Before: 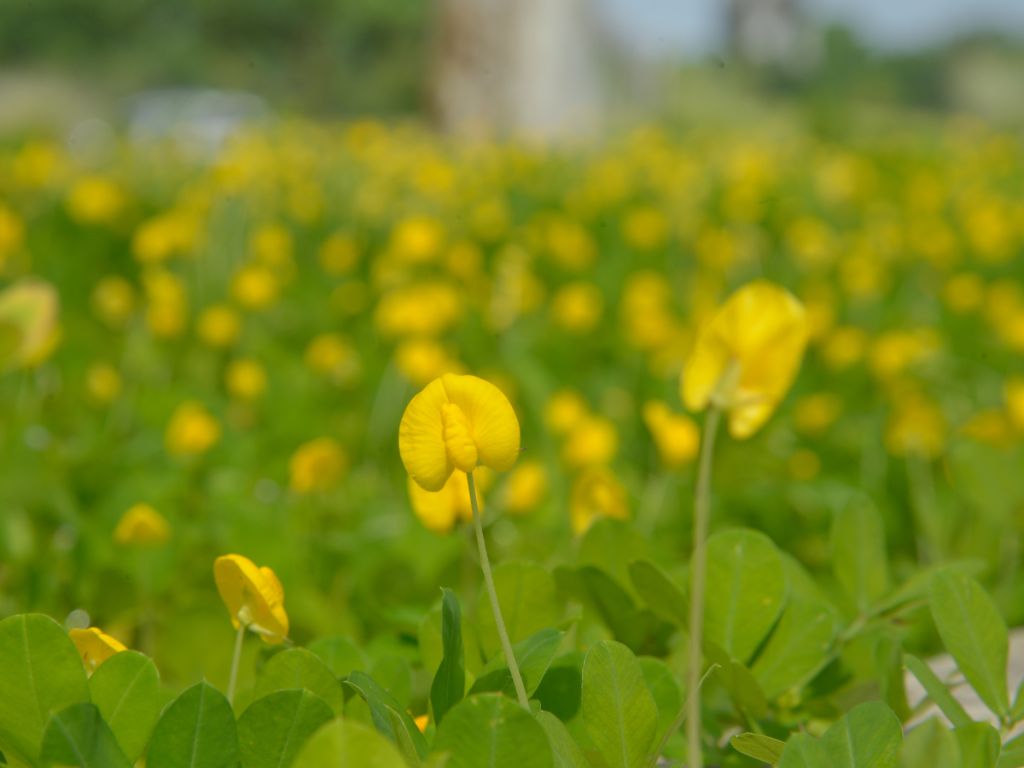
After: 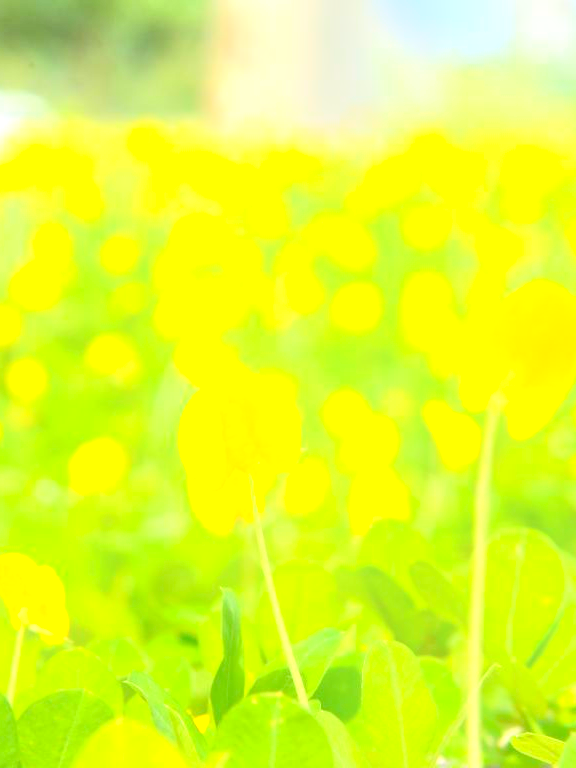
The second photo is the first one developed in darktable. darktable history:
bloom: size 13.65%, threshold 98.39%, strength 4.82%
crop: left 21.496%, right 22.254%
exposure: black level correction 0.005, exposure 2.084 EV, compensate highlight preservation false
